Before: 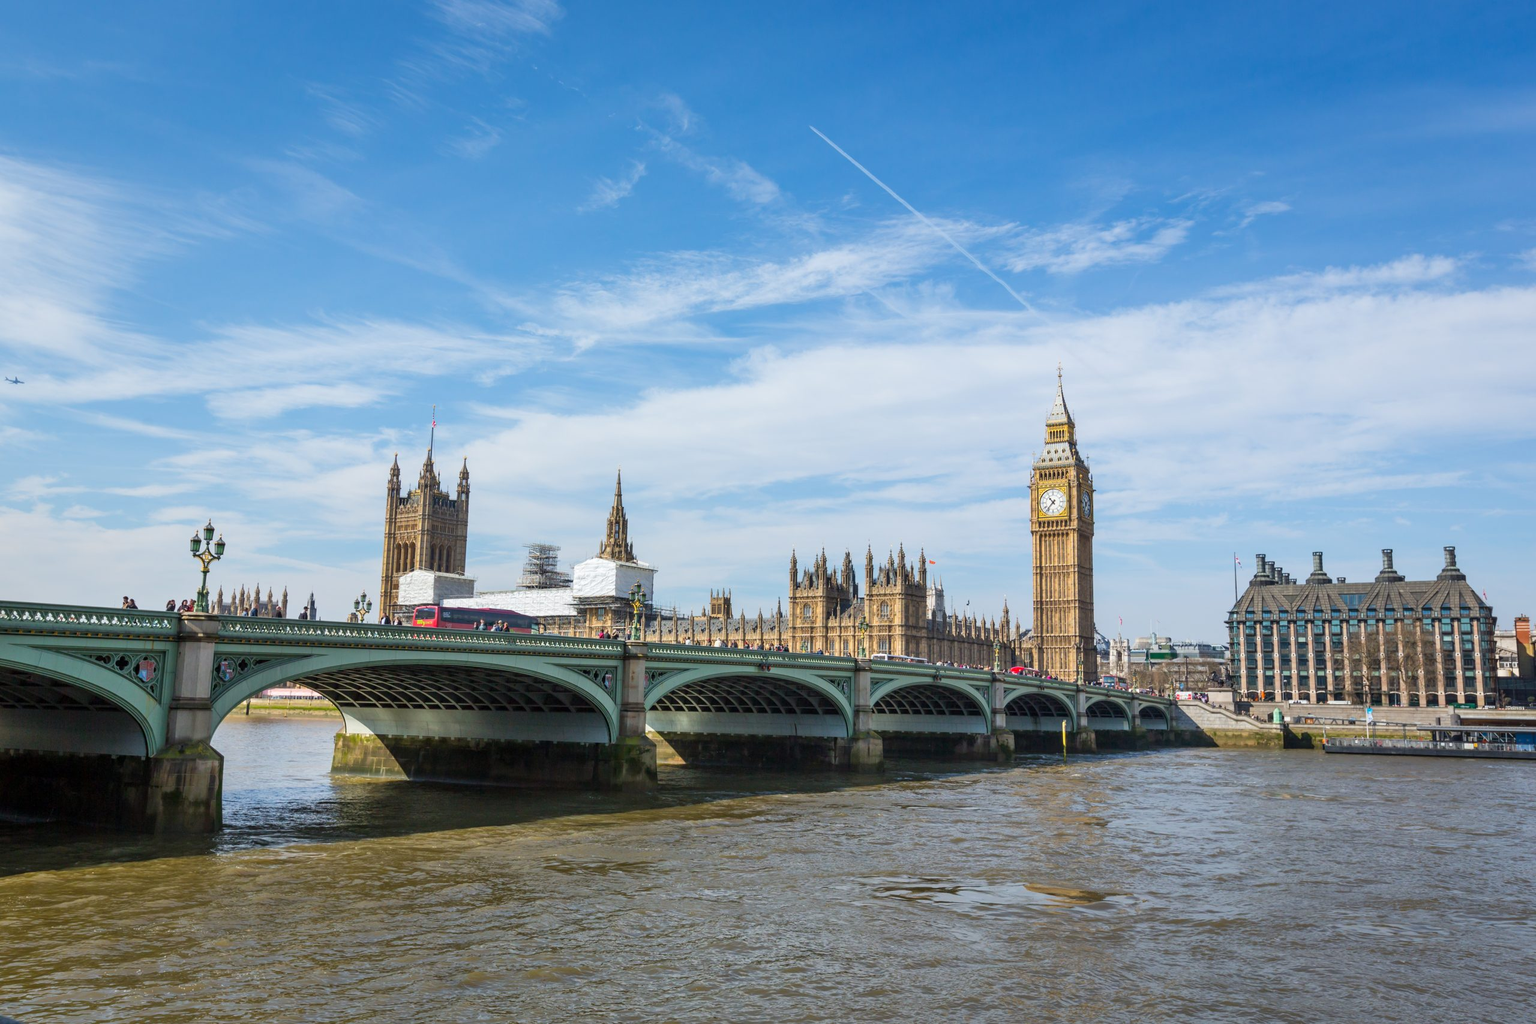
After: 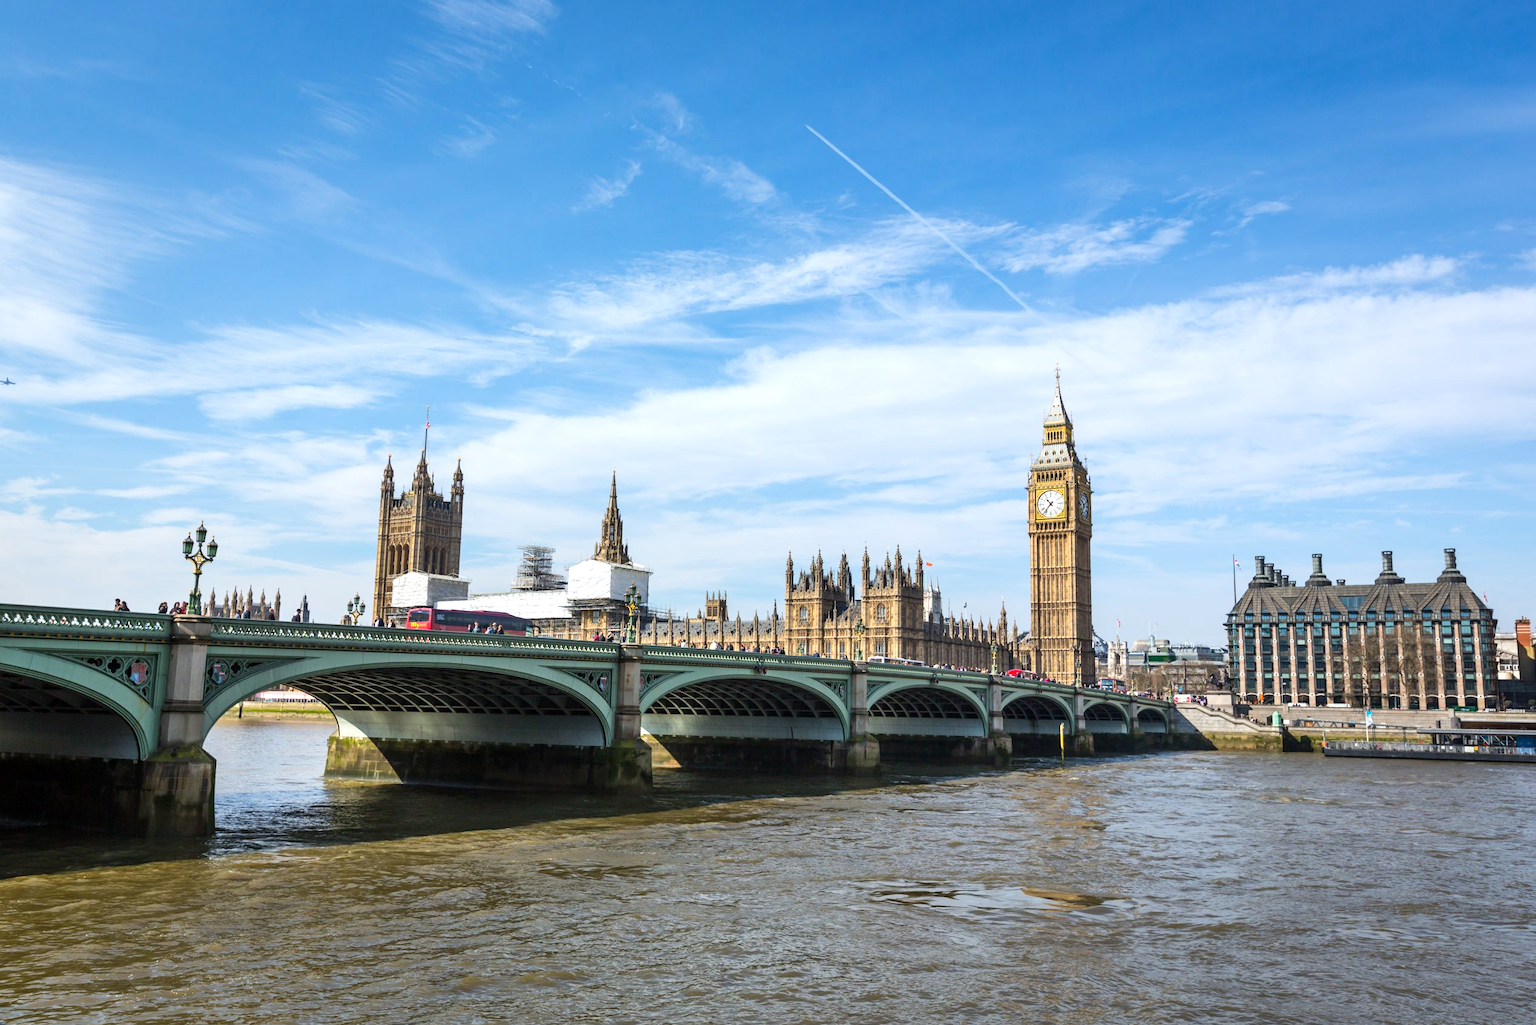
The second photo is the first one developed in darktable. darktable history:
tone equalizer: -8 EV -0.417 EV, -7 EV -0.389 EV, -6 EV -0.333 EV, -5 EV -0.222 EV, -3 EV 0.222 EV, -2 EV 0.333 EV, -1 EV 0.389 EV, +0 EV 0.417 EV, edges refinement/feathering 500, mask exposure compensation -1.57 EV, preserve details no
crop and rotate: left 0.614%, top 0.179%, bottom 0.309%
